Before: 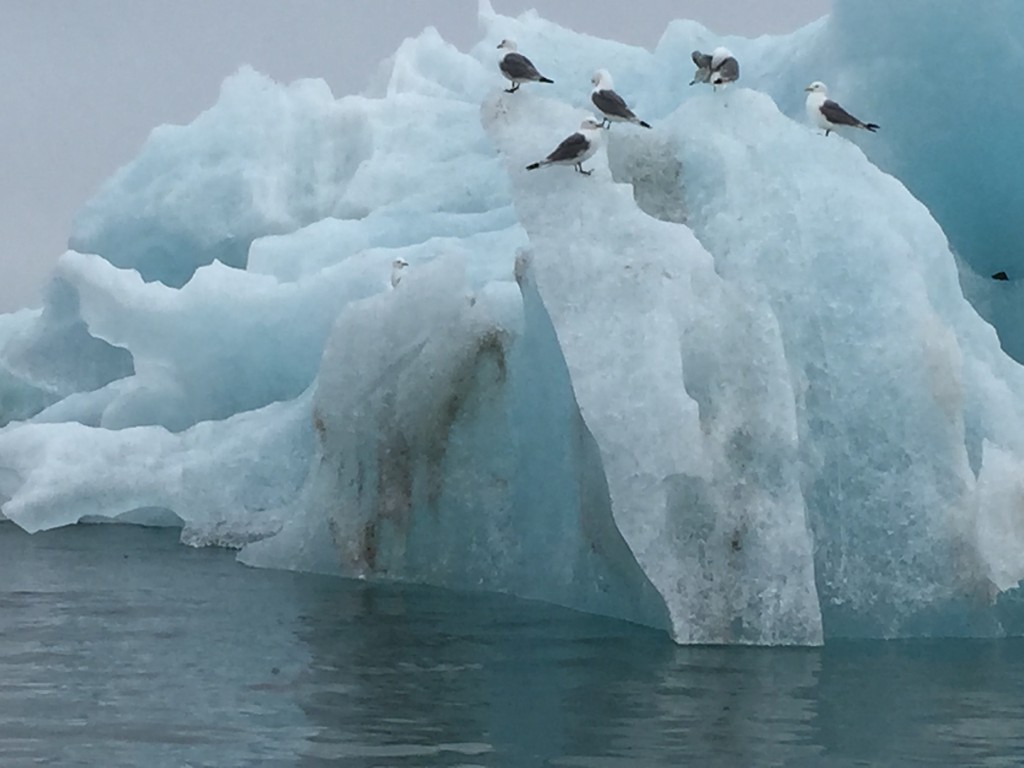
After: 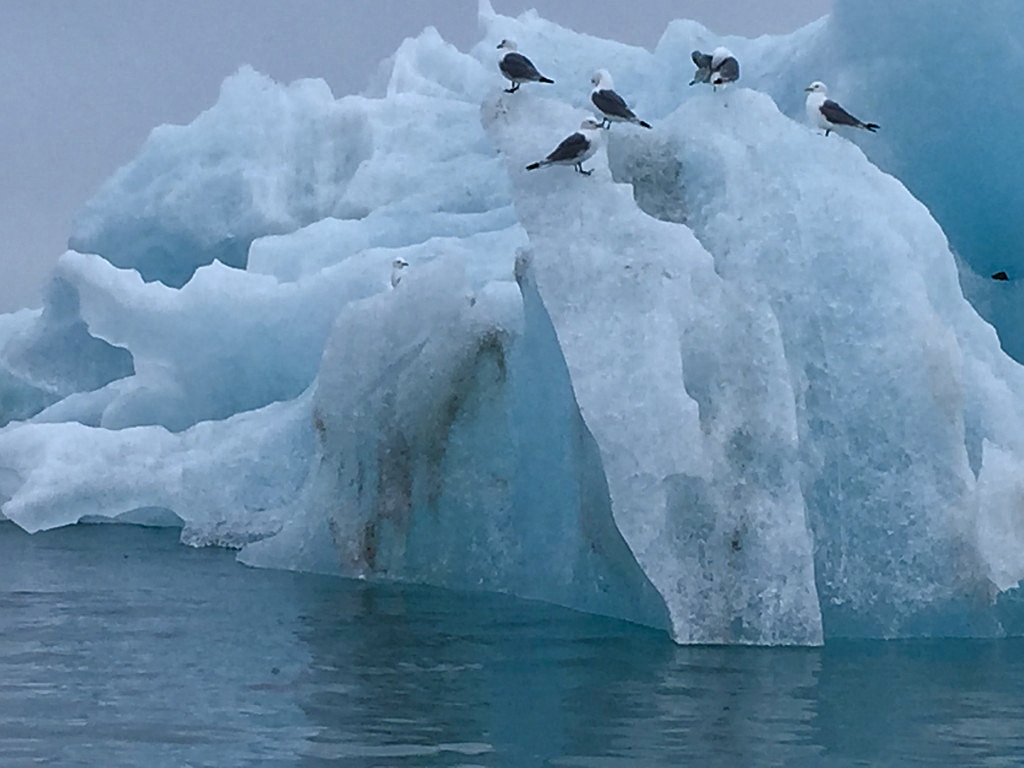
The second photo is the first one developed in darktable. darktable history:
sharpen: radius 2.167, amount 0.381, threshold 0
color balance rgb: perceptual saturation grading › global saturation 20%, perceptual saturation grading › highlights -50%, perceptual saturation grading › shadows 30%
white balance: red 0.931, blue 1.11
shadows and highlights: shadows 43.71, white point adjustment -1.46, soften with gaussian
